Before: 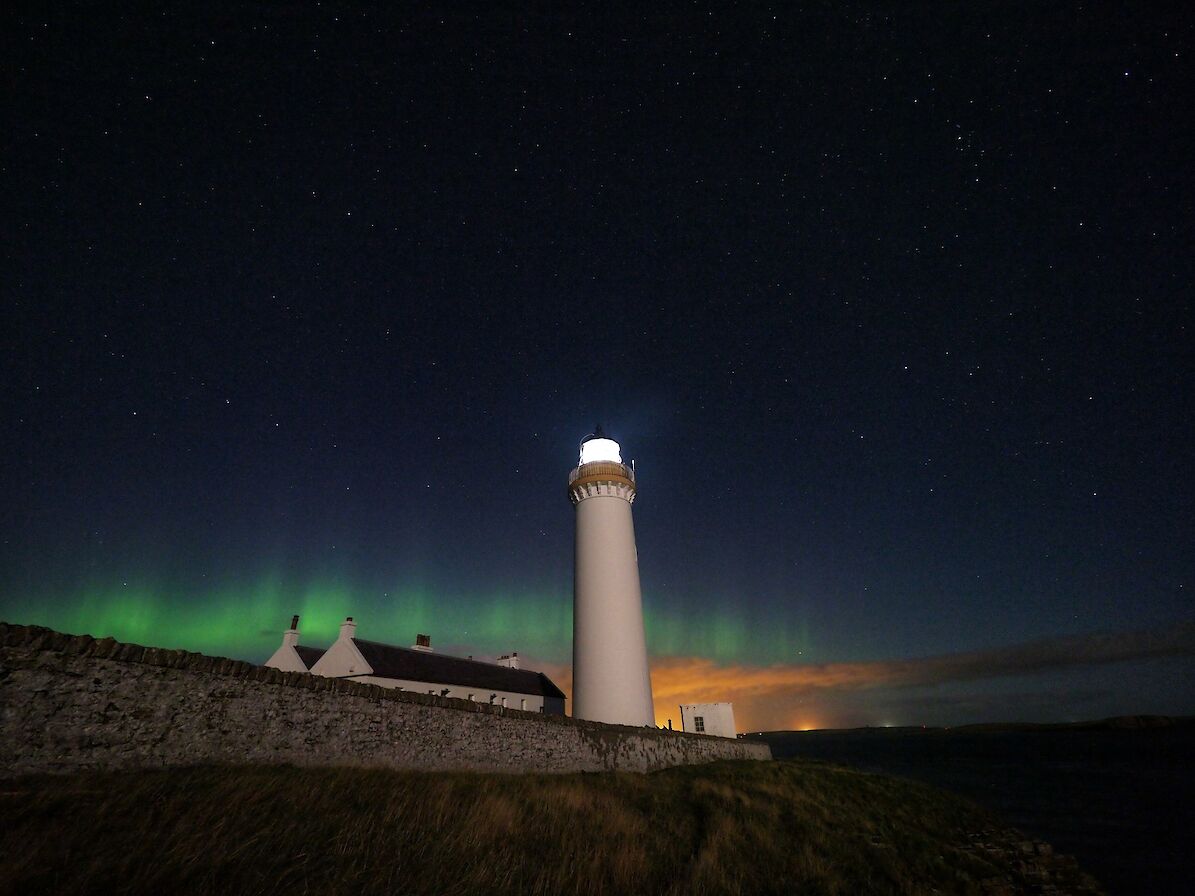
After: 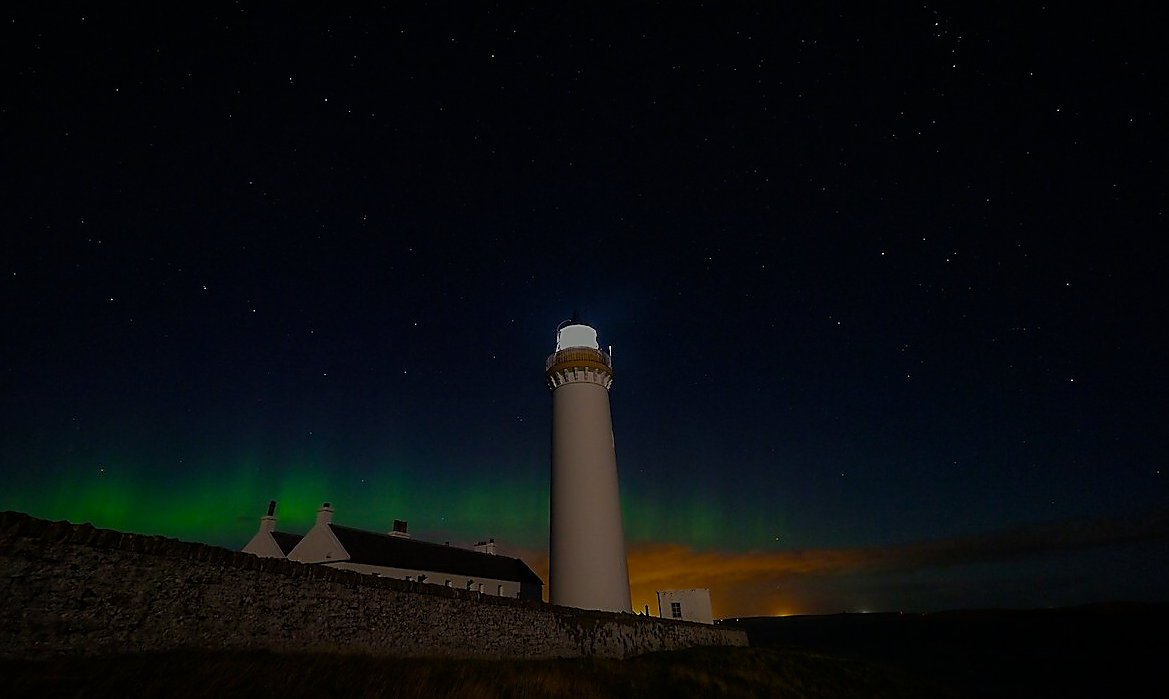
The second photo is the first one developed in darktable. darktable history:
color balance rgb: shadows lift › chroma 0.804%, shadows lift › hue 115.95°, shadows fall-off 299.829%, white fulcrum 1.98 EV, highlights fall-off 299.784%, linear chroma grading › global chroma 0.987%, perceptual saturation grading › global saturation 1.279%, perceptual saturation grading › highlights -2.58%, perceptual saturation grading › mid-tones 3.382%, perceptual saturation grading › shadows 8.217%, perceptual brilliance grading › highlights 11.485%, mask middle-gray fulcrum 99.377%, global vibrance 50.103%, contrast gray fulcrum 38.258%
crop and rotate: left 1.949%, top 12.826%, right 0.193%, bottom 9.126%
sharpen: radius 1.385, amount 1.238, threshold 0.661
exposure: exposure -2.067 EV, compensate highlight preservation false
